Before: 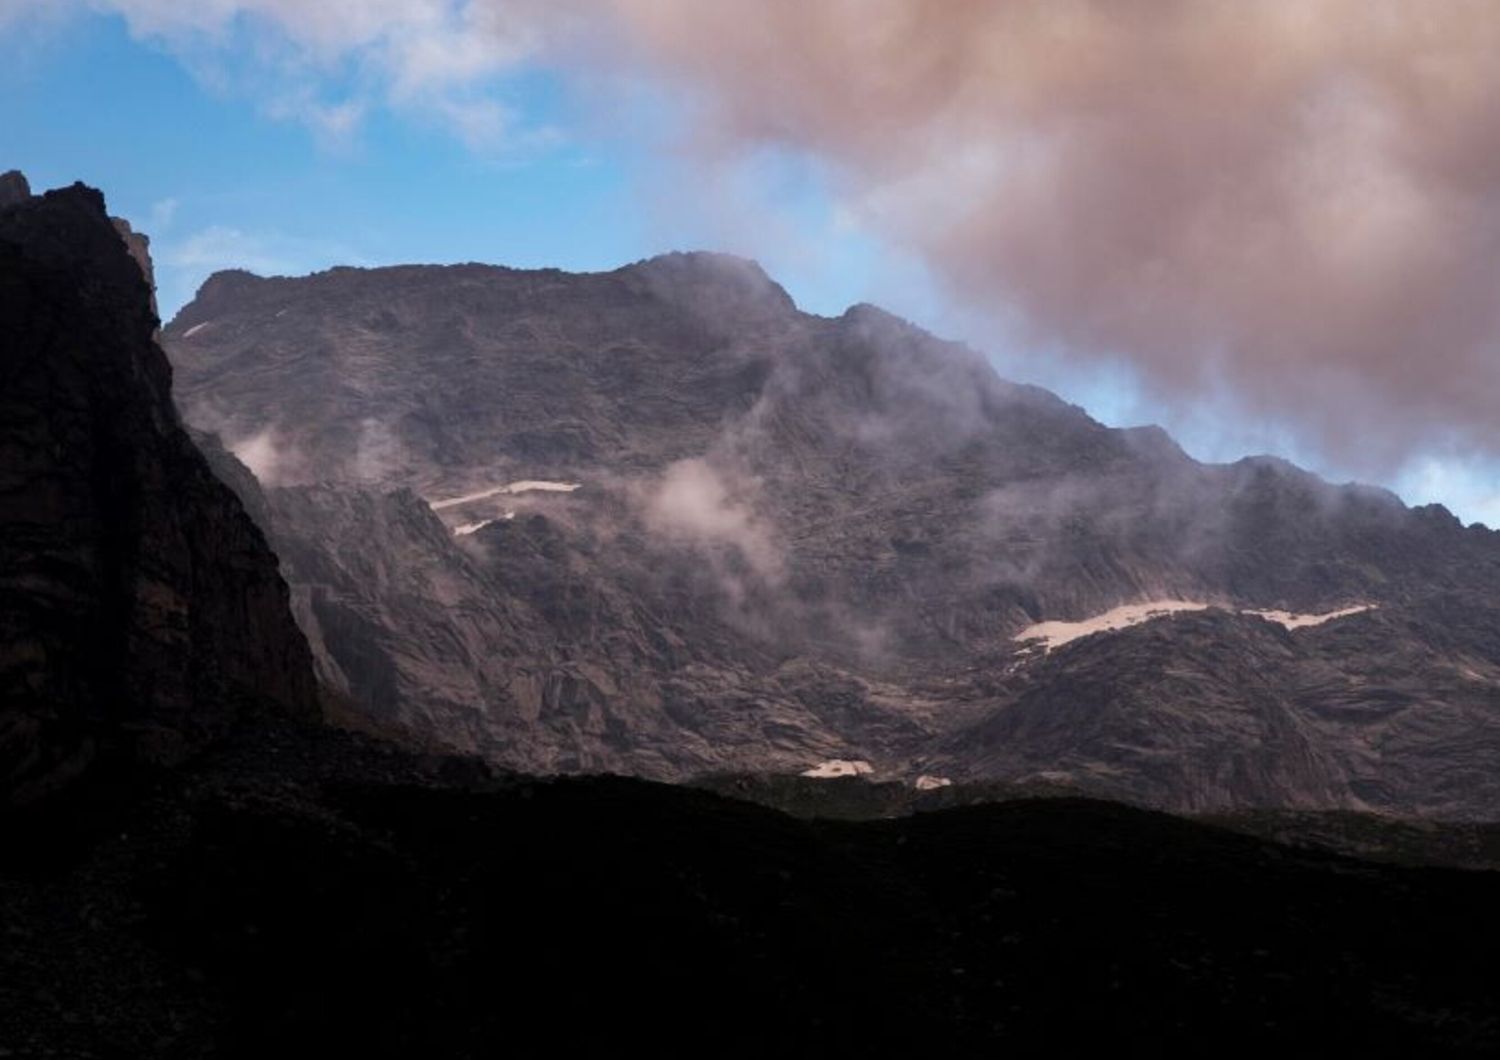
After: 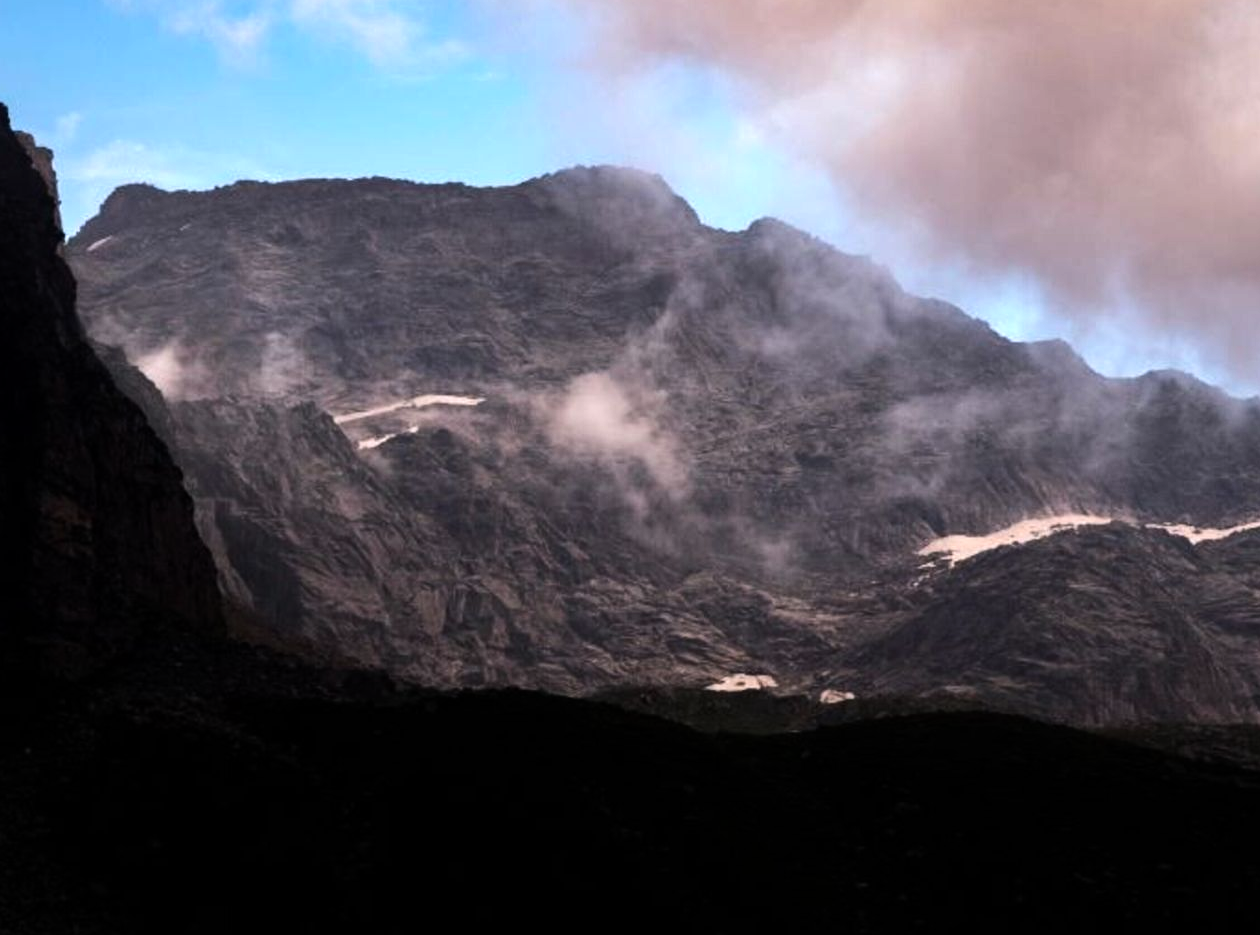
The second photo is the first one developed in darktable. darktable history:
crop: left 6.446%, top 8.188%, right 9.538%, bottom 3.548%
tone equalizer: -8 EV -0.75 EV, -7 EV -0.7 EV, -6 EV -0.6 EV, -5 EV -0.4 EV, -3 EV 0.4 EV, -2 EV 0.6 EV, -1 EV 0.7 EV, +0 EV 0.75 EV, edges refinement/feathering 500, mask exposure compensation -1.57 EV, preserve details no
